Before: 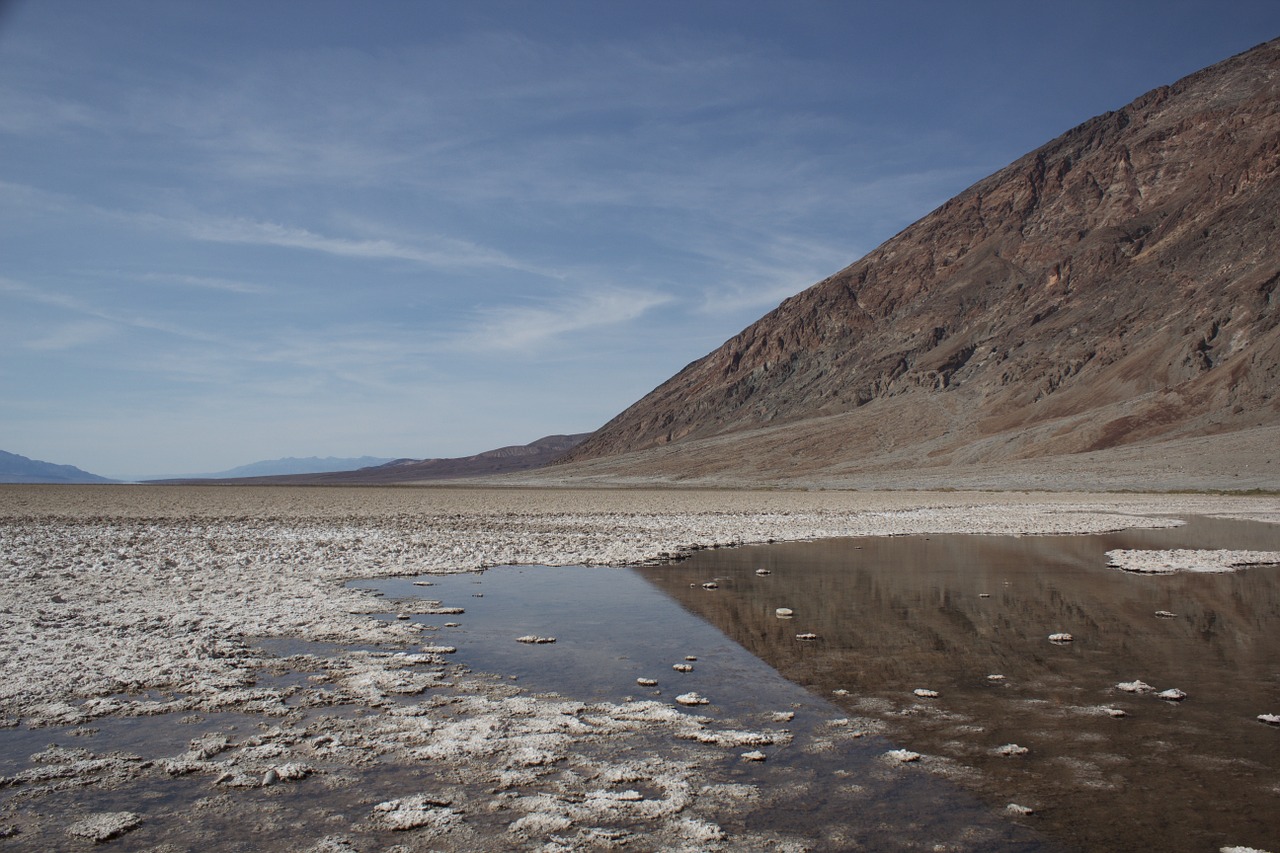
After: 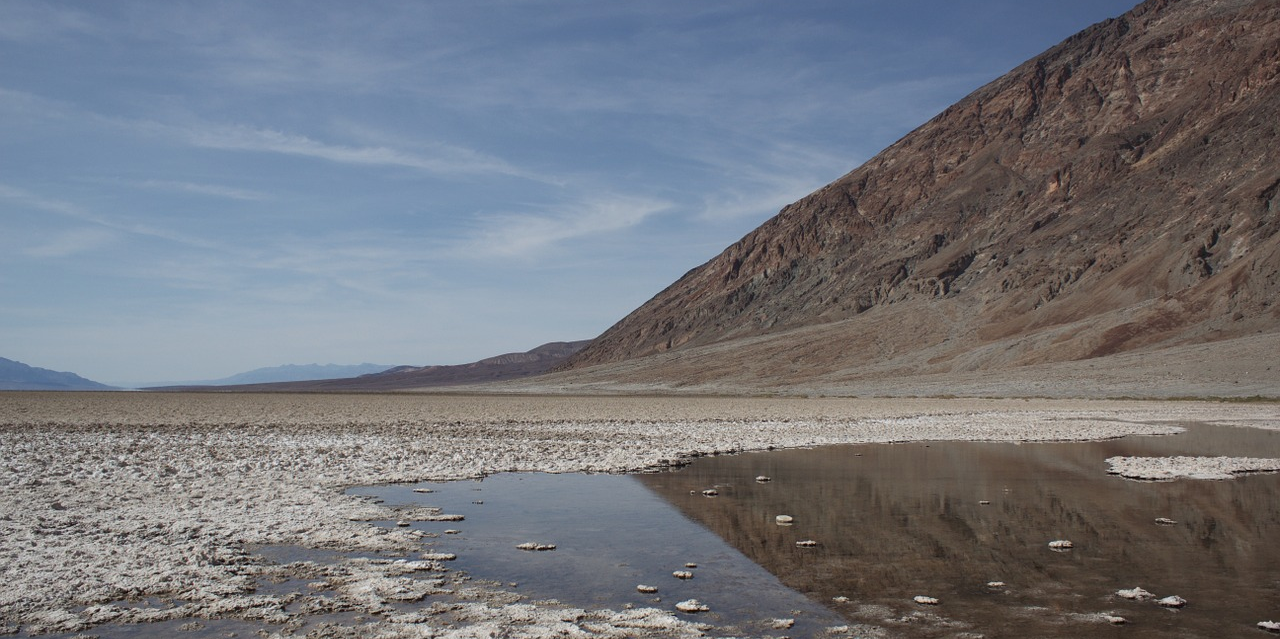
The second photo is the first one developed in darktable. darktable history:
crop: top 11.02%, bottom 13.956%
